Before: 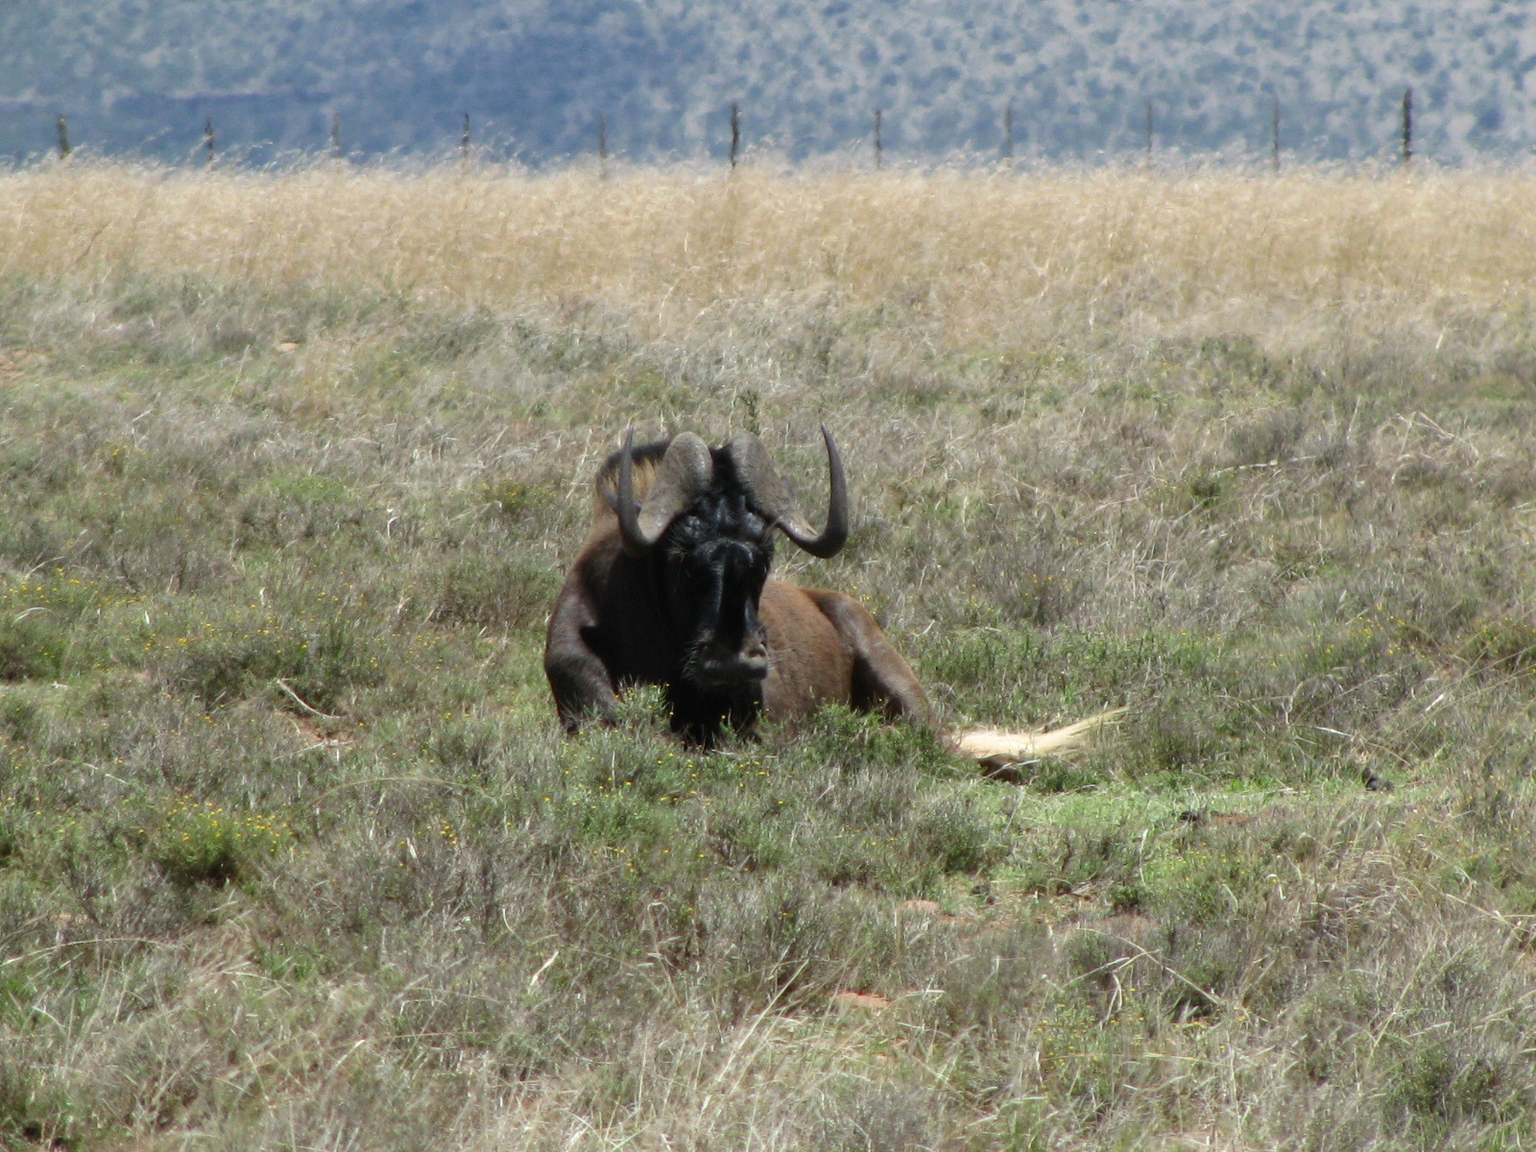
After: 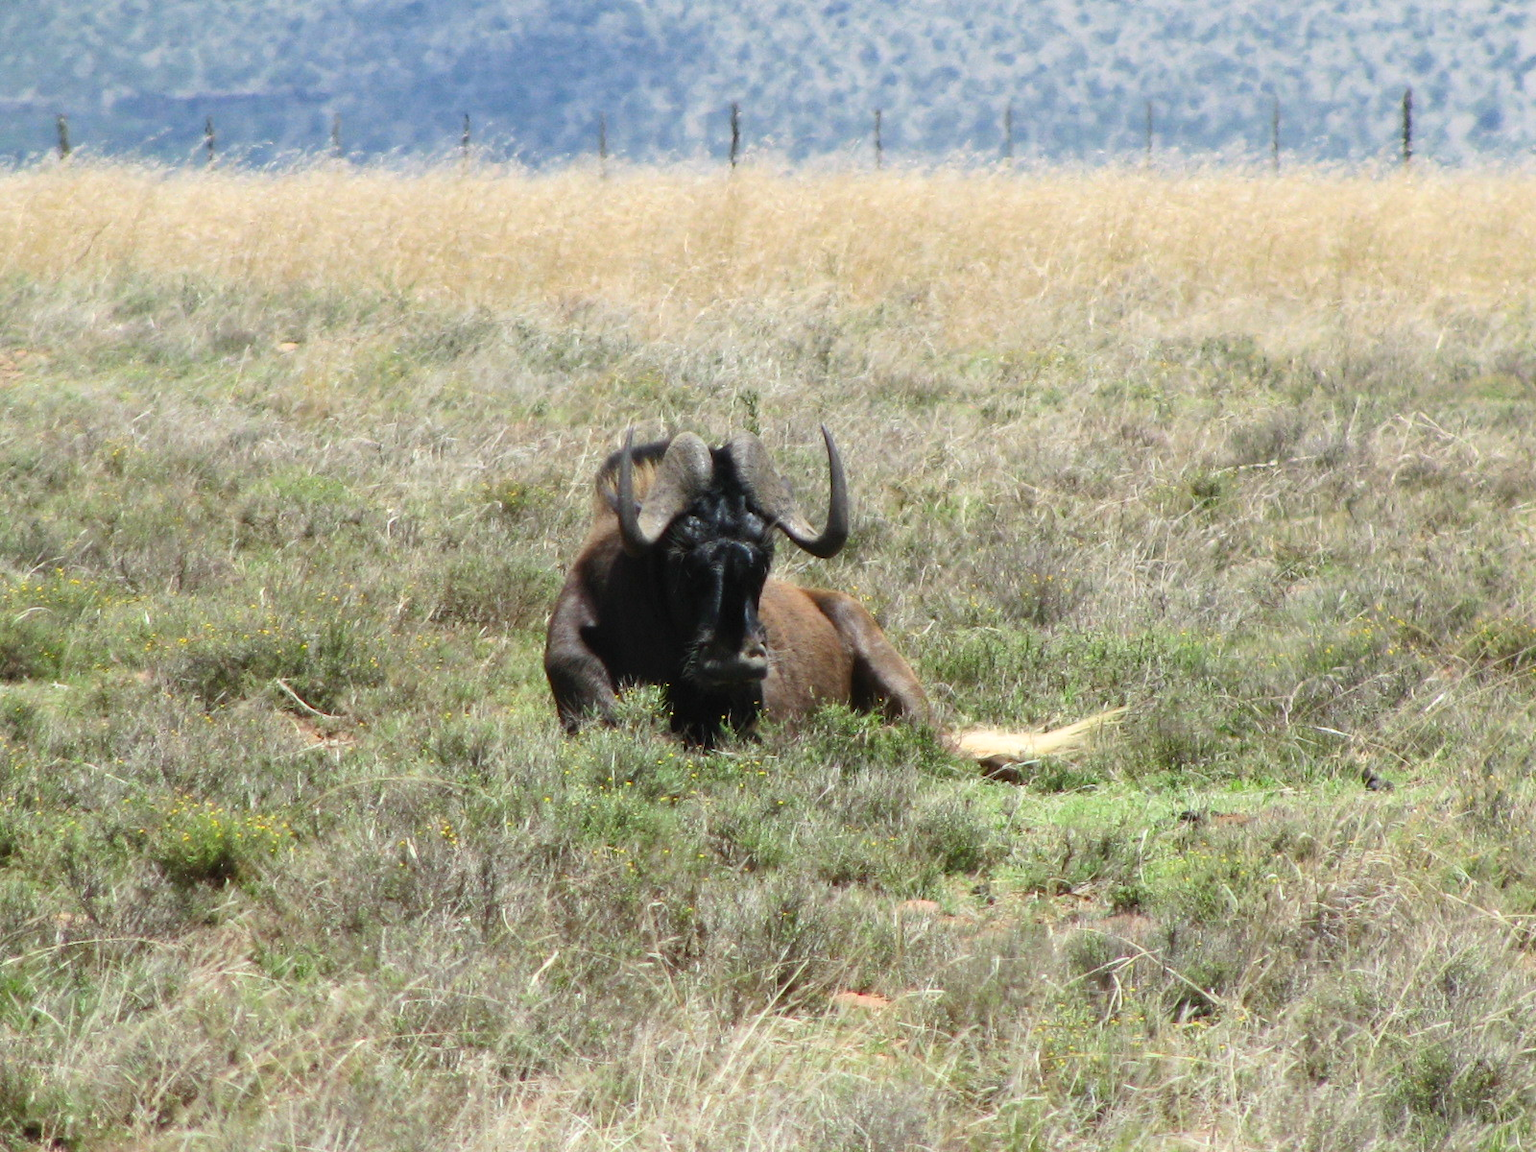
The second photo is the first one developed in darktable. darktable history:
contrast brightness saturation: contrast 0.199, brightness 0.165, saturation 0.228
